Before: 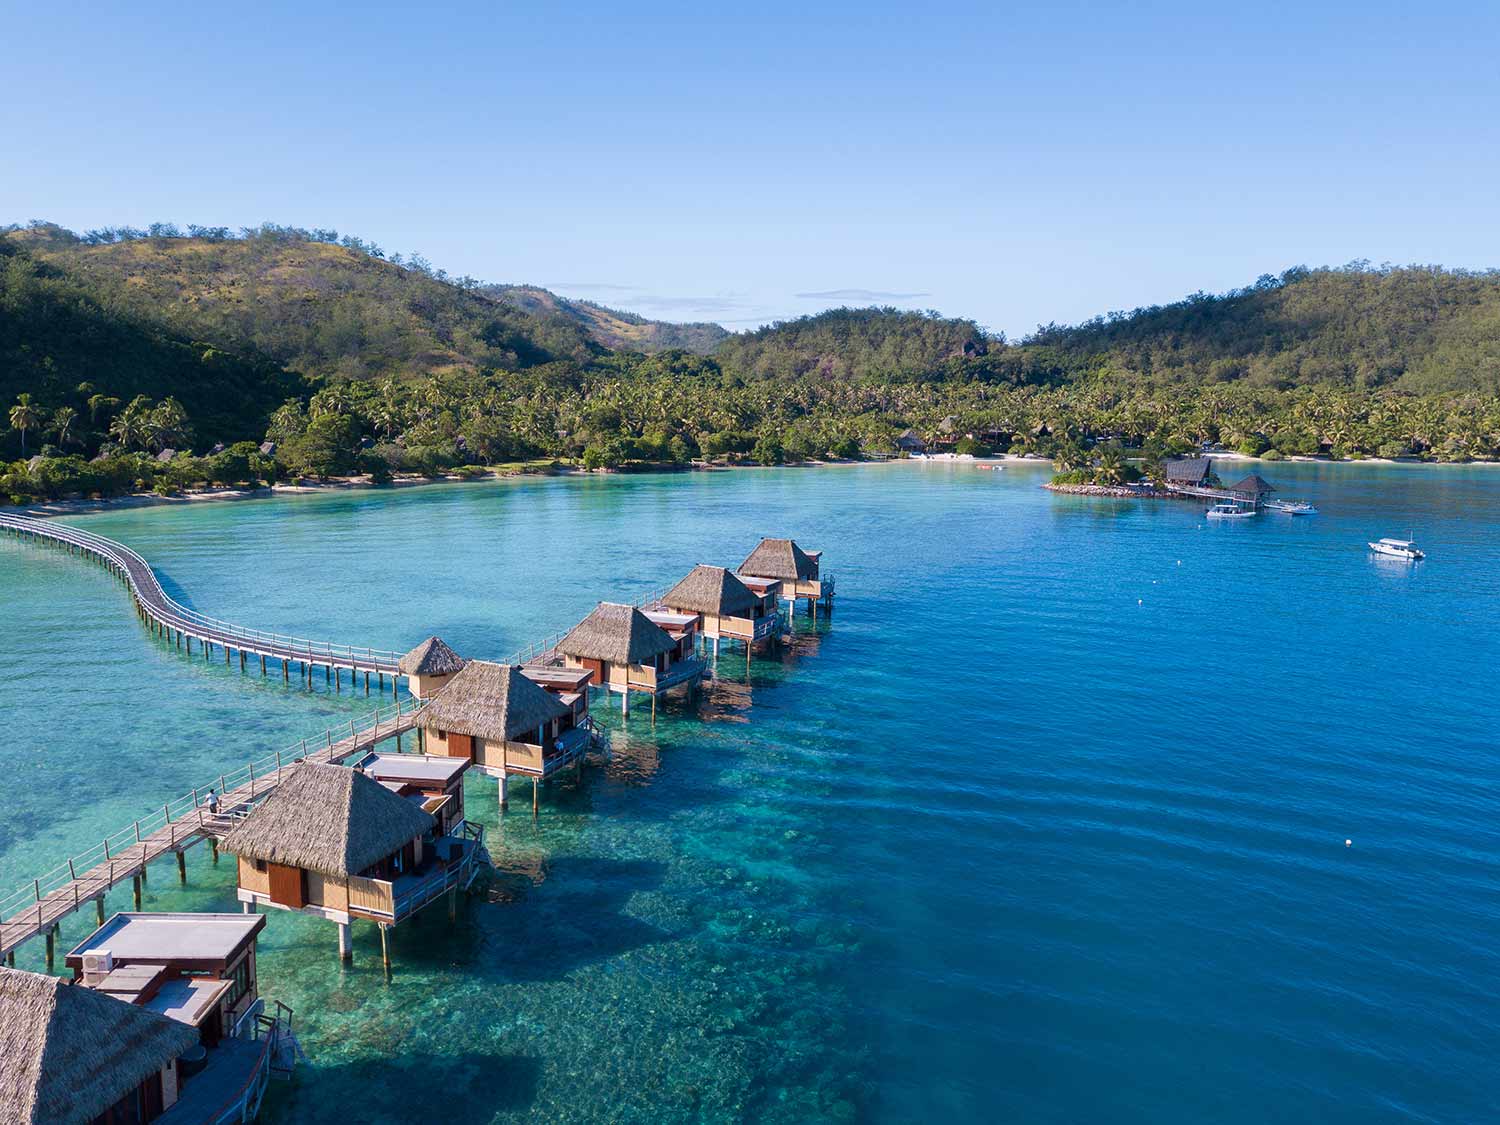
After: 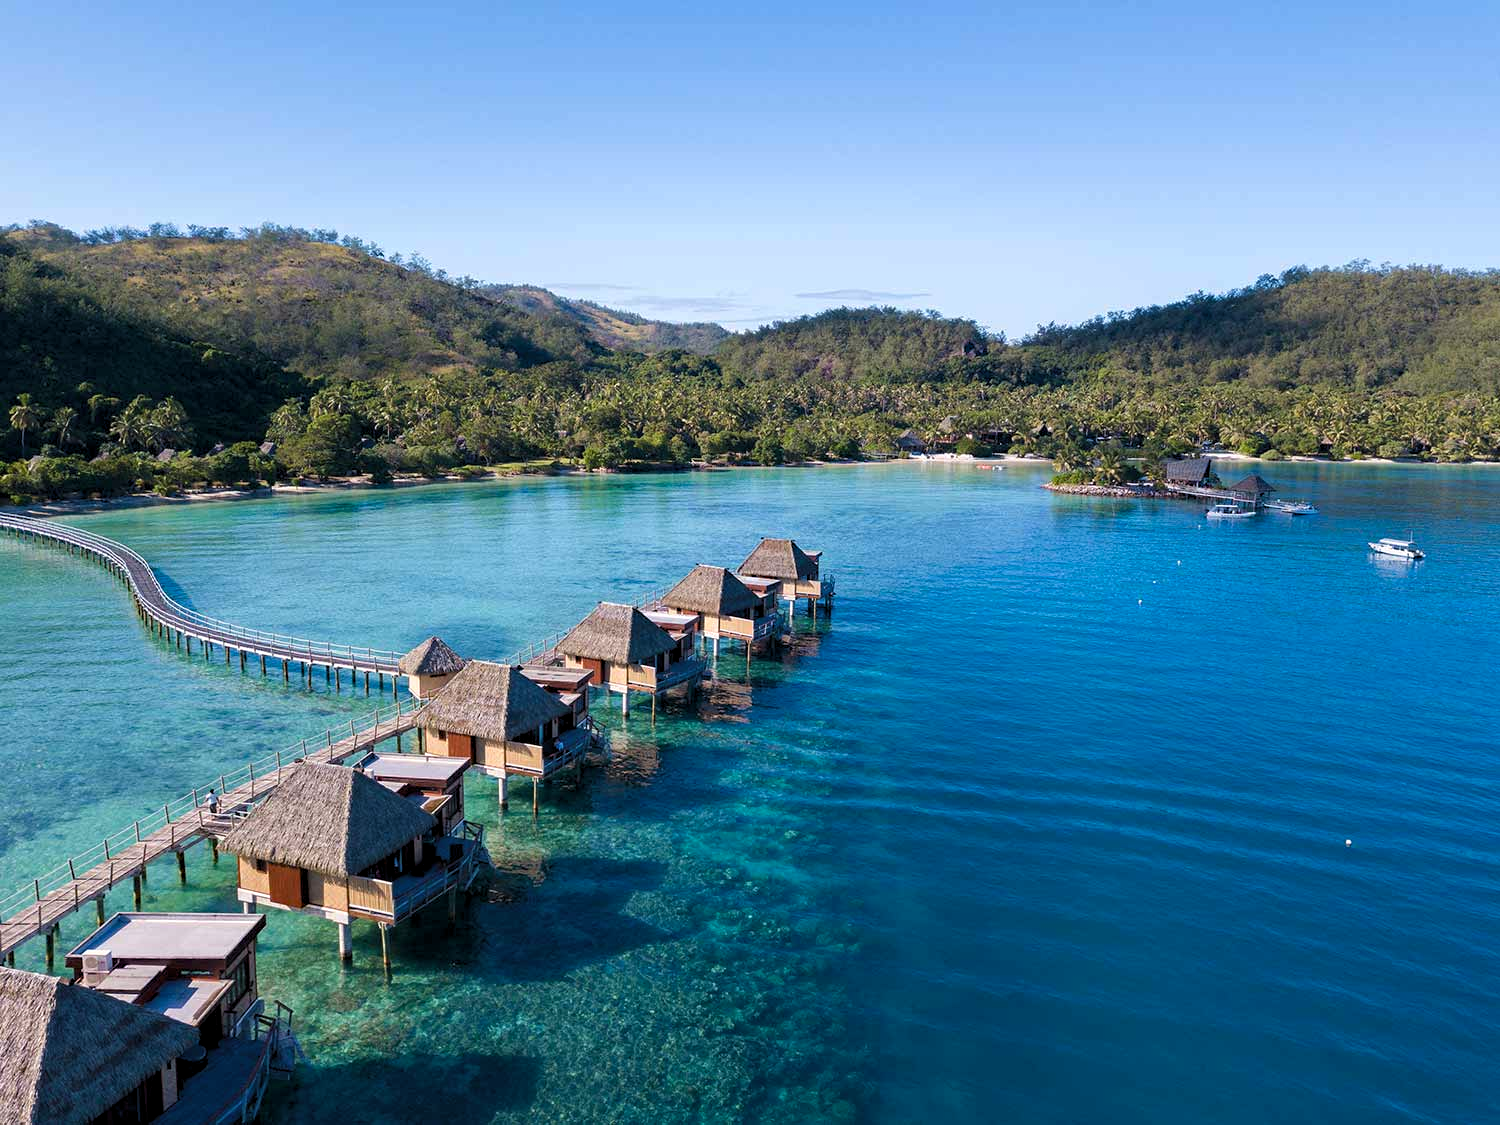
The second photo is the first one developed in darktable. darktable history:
levels: levels [0.031, 0.5, 0.969]
haze removal: compatibility mode true, adaptive false
